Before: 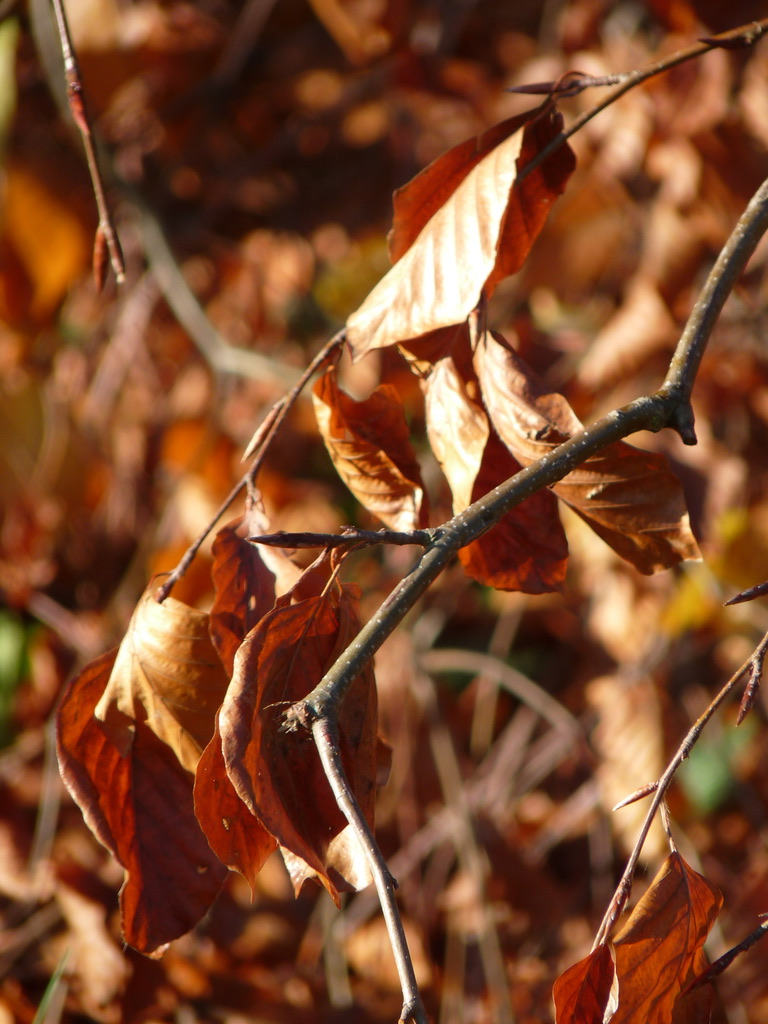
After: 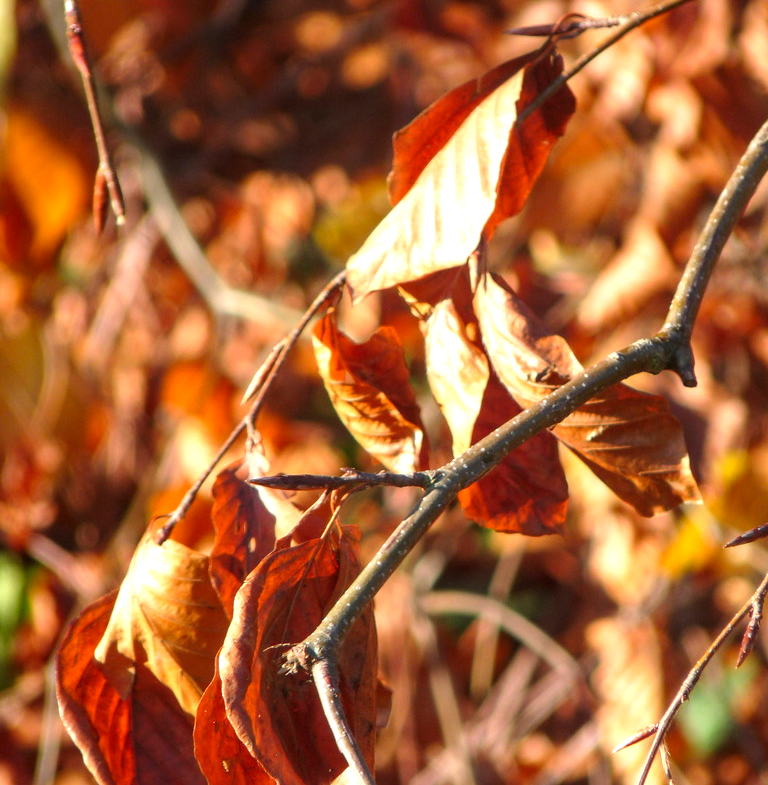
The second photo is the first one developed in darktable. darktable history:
contrast brightness saturation: contrast 0.07, brightness 0.08, saturation 0.18
local contrast: on, module defaults
exposure: black level correction 0, exposure 0.5 EV, compensate highlight preservation false
crop: top 5.667%, bottom 17.637%
